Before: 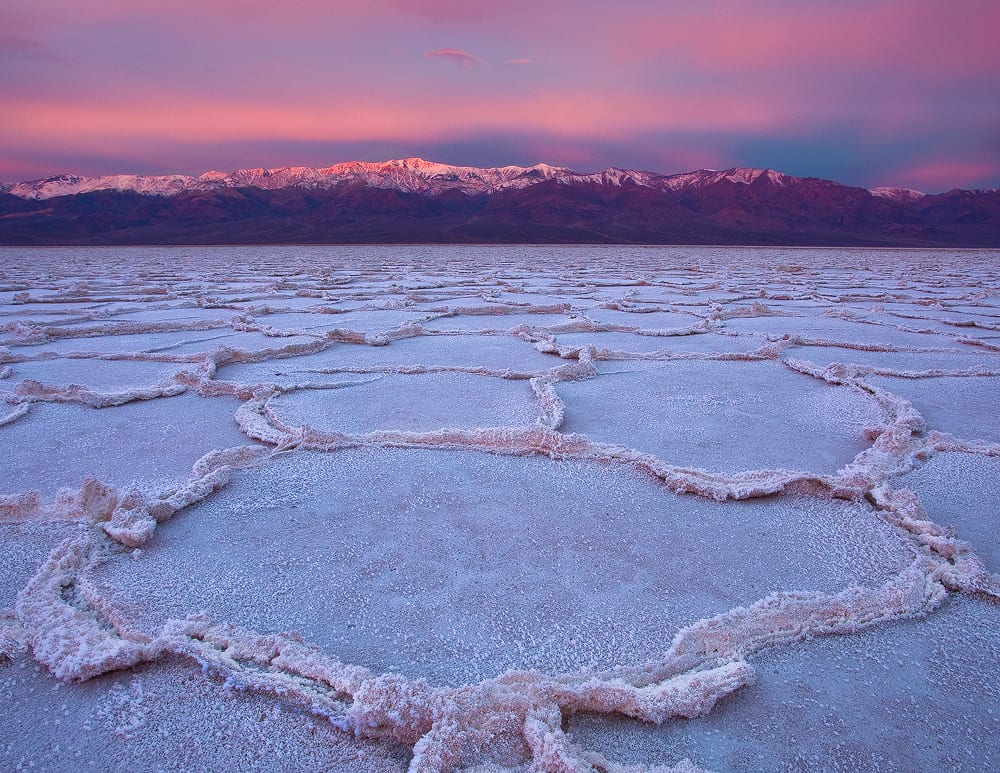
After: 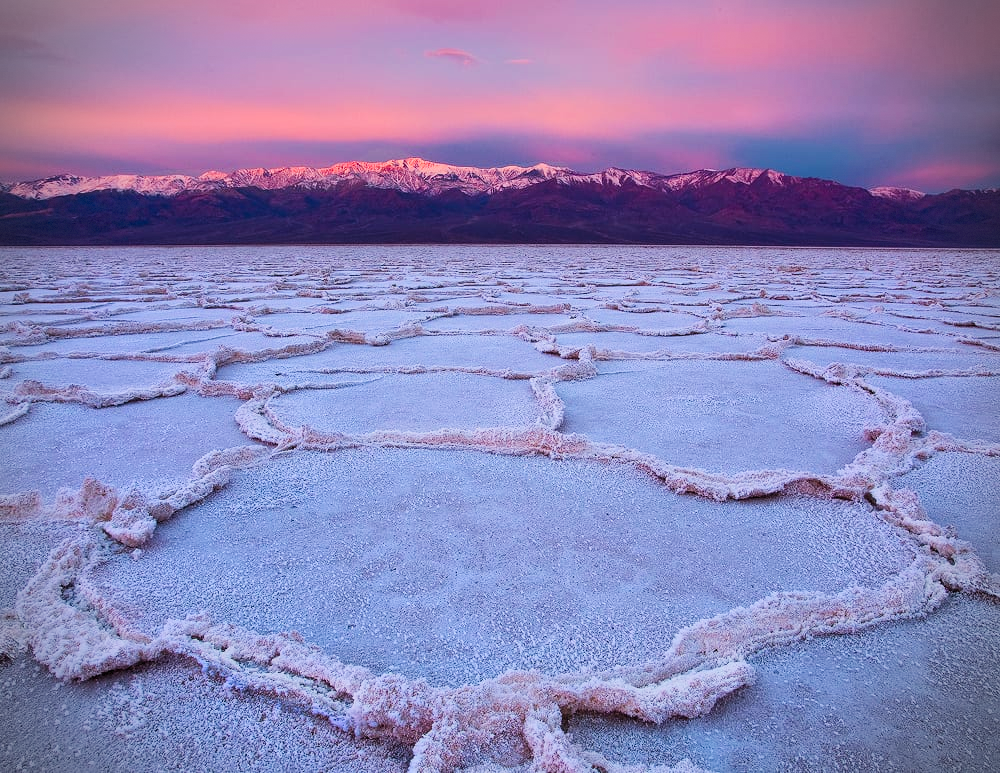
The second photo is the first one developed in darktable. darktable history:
filmic rgb: black relative exposure -7.65 EV, white relative exposure 4.56 EV, hardness 3.61, contrast 1.05
vignetting: dithering 8-bit output, unbound false
contrast brightness saturation: contrast 0.23, brightness 0.1, saturation 0.29
